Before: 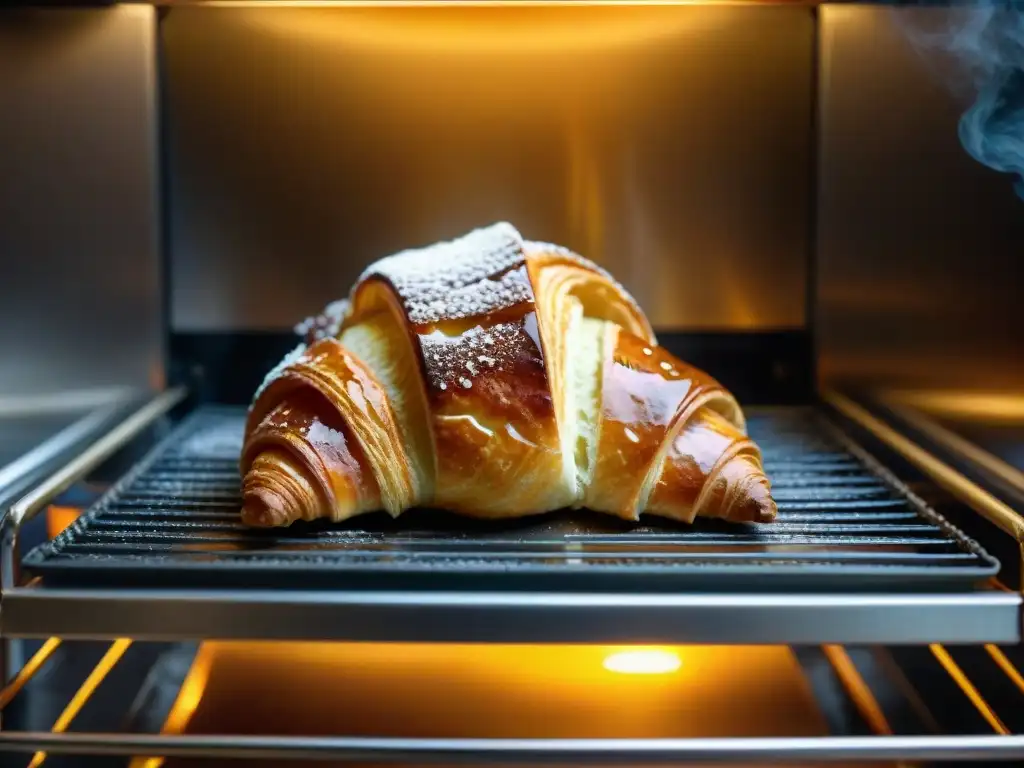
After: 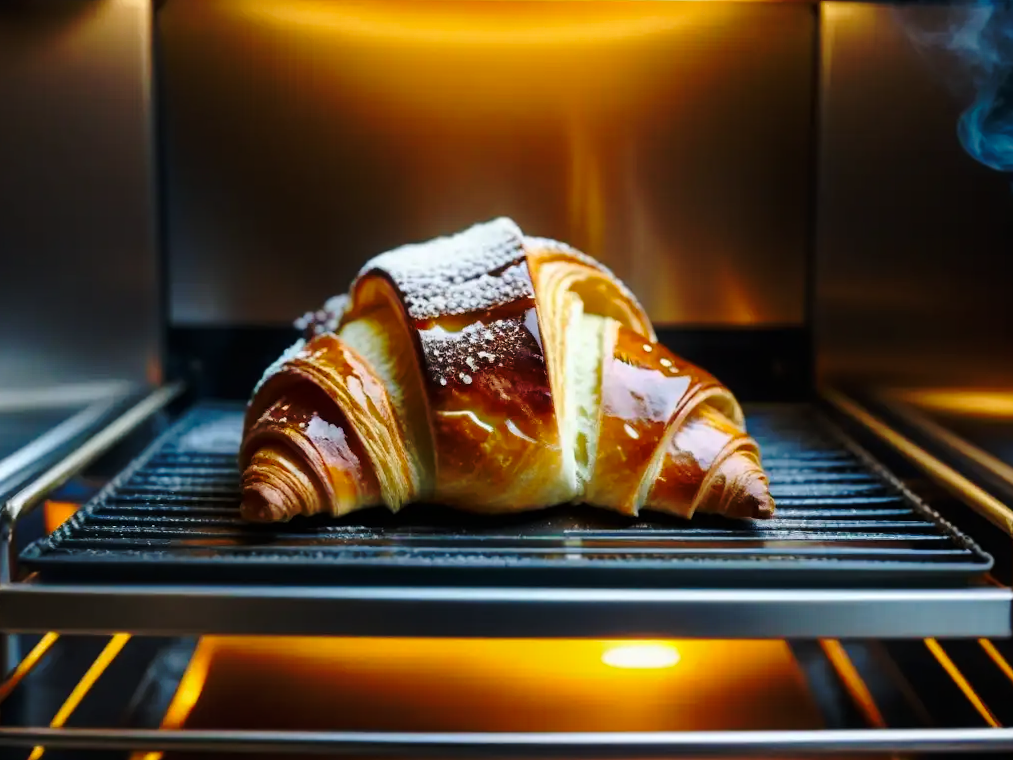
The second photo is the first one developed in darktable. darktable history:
white balance: emerald 1
rotate and perspective: rotation 0.174°, lens shift (vertical) 0.013, lens shift (horizontal) 0.019, shear 0.001, automatic cropping original format, crop left 0.007, crop right 0.991, crop top 0.016, crop bottom 0.997
base curve: curves: ch0 [(0, 0) (0.073, 0.04) (0.157, 0.139) (0.492, 0.492) (0.758, 0.758) (1, 1)], preserve colors none
